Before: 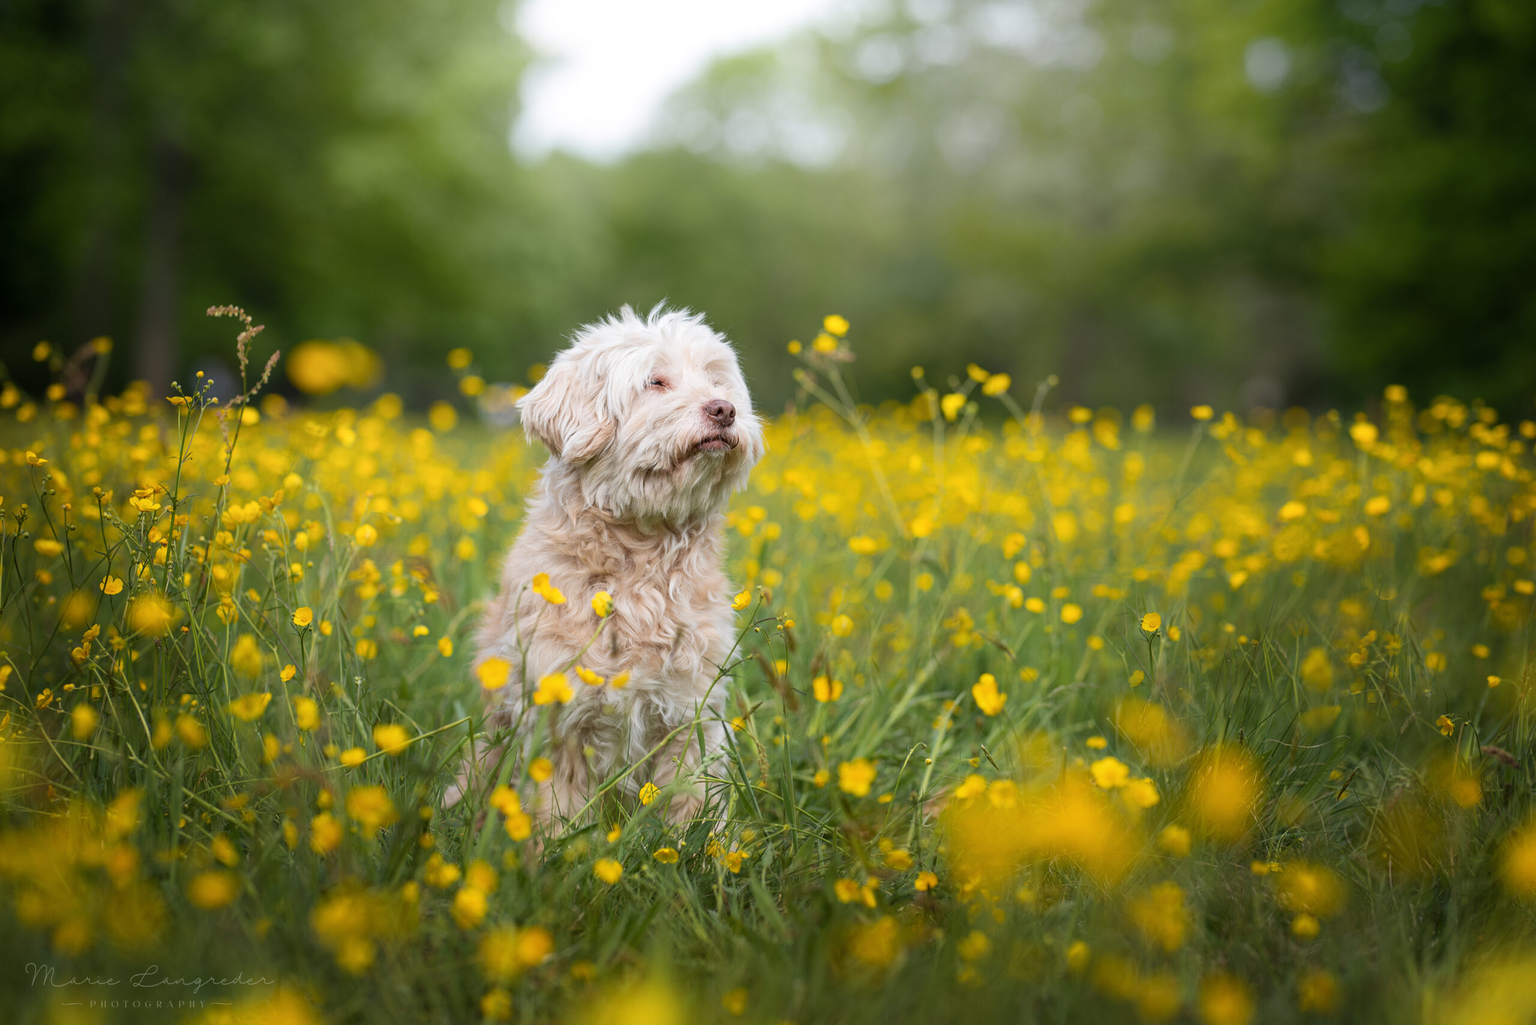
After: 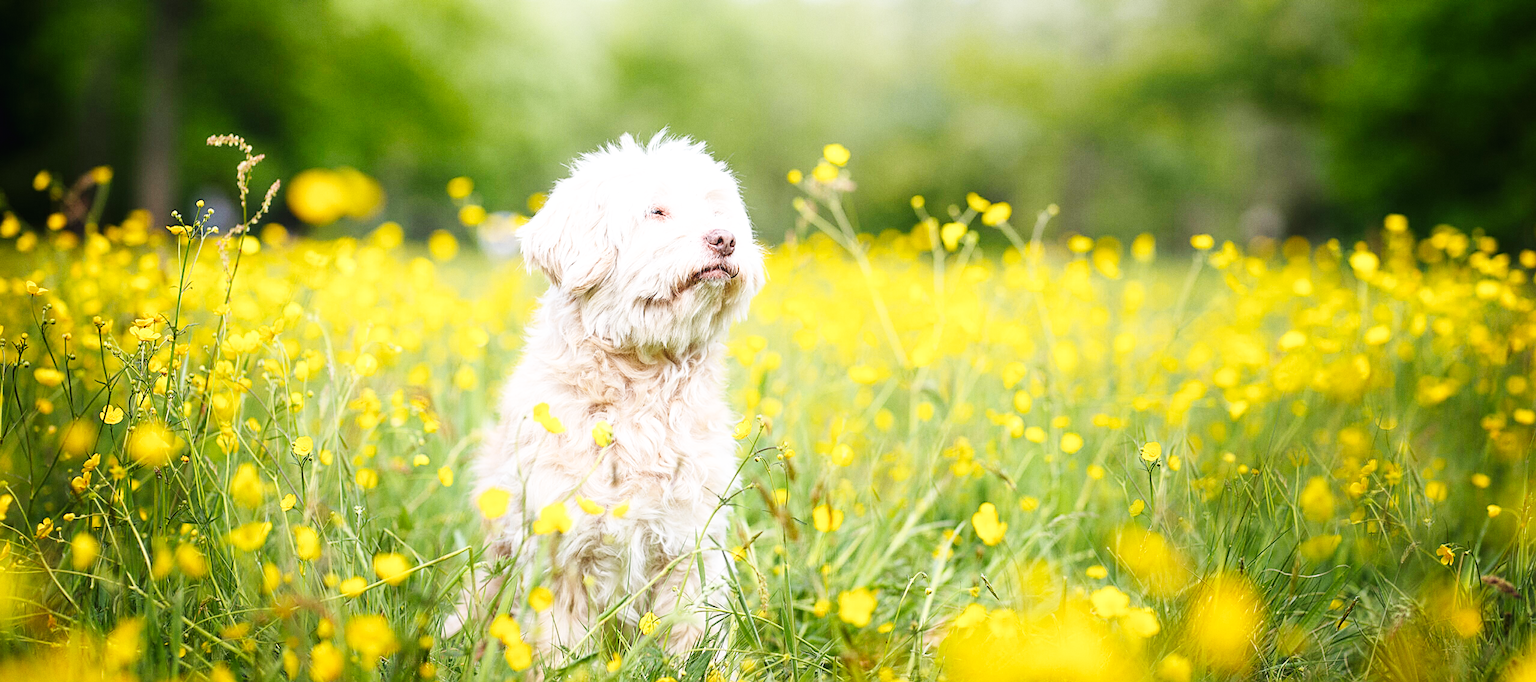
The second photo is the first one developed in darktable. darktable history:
crop: top 16.727%, bottom 16.727%
white balance: red 1.004, blue 1.024
grain: coarseness 0.09 ISO, strength 16.61%
haze removal: strength -0.1, adaptive false
sharpen: on, module defaults
exposure: exposure 0.2 EV, compensate highlight preservation false
base curve: curves: ch0 [(0, 0.003) (0.001, 0.002) (0.006, 0.004) (0.02, 0.022) (0.048, 0.086) (0.094, 0.234) (0.162, 0.431) (0.258, 0.629) (0.385, 0.8) (0.548, 0.918) (0.751, 0.988) (1, 1)], preserve colors none
